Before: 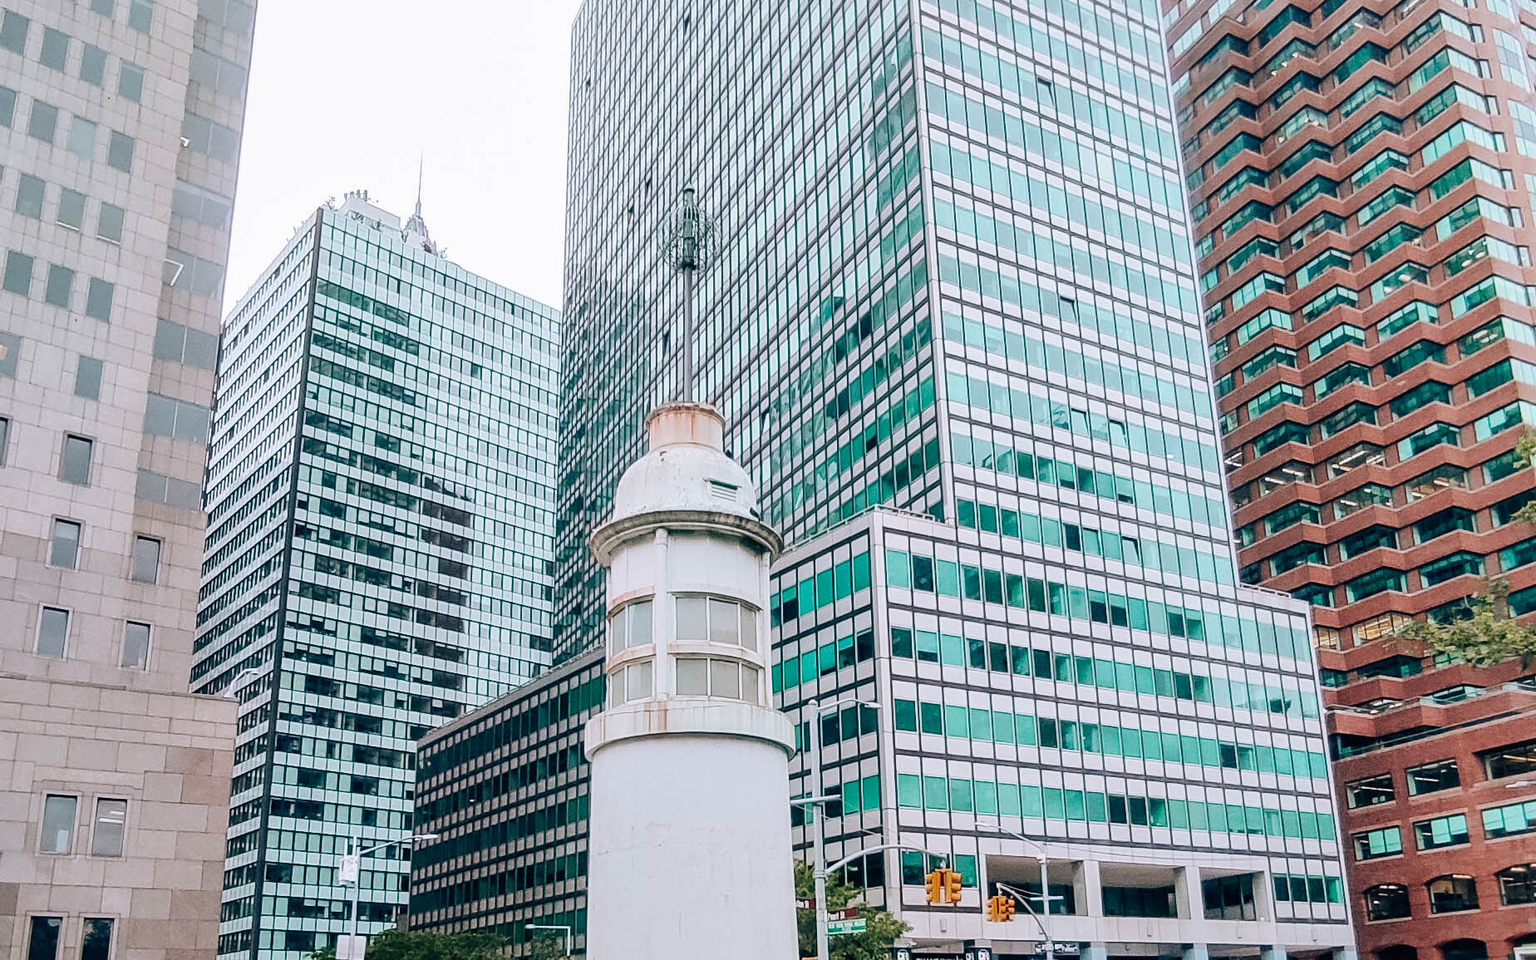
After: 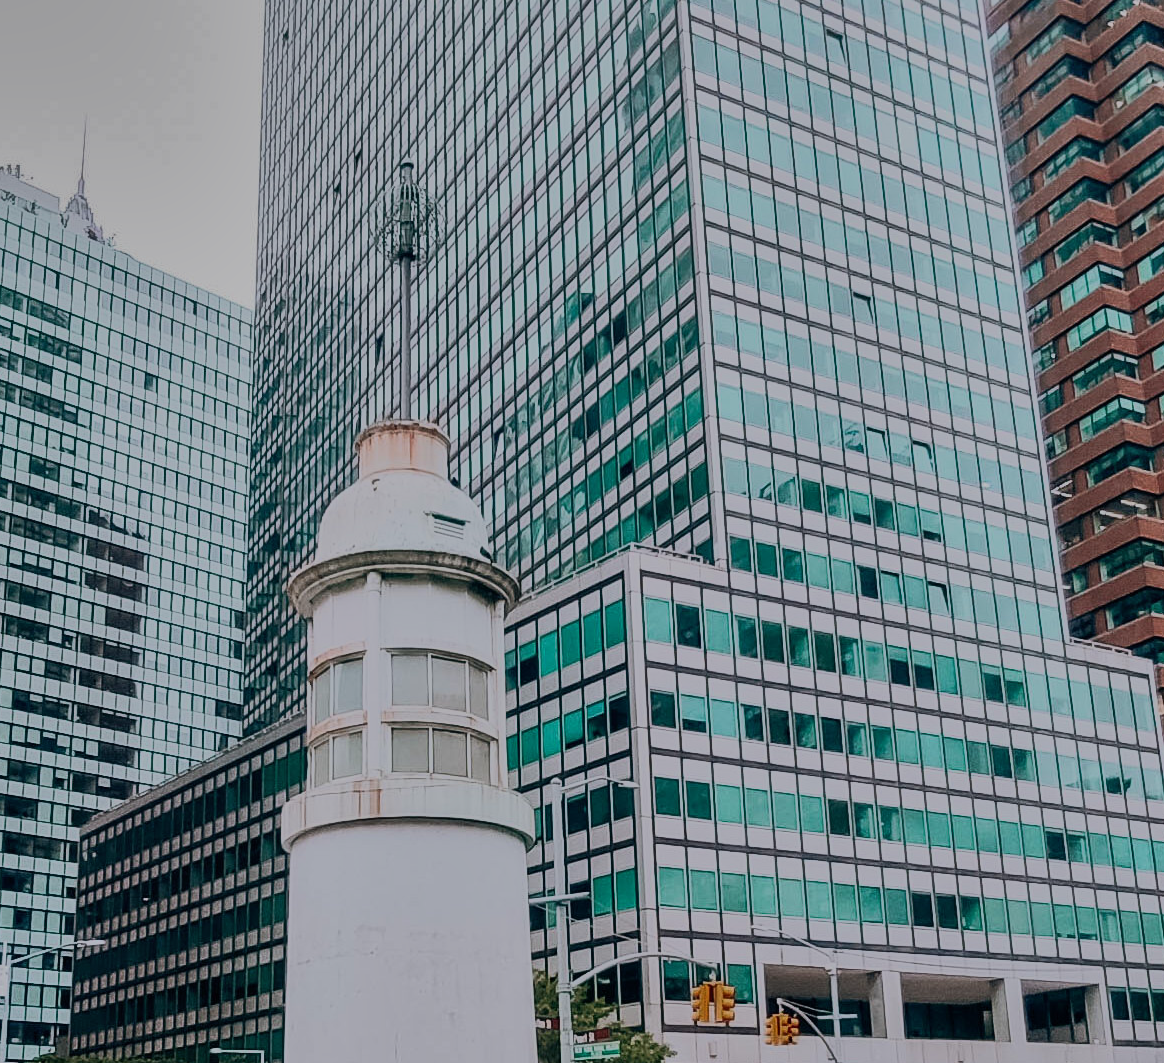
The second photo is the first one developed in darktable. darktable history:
exposure: black level correction 0, exposure 1 EV, compensate highlight preservation false
shadows and highlights: radius 109.66, shadows 44.65, highlights -66.81, low approximation 0.01, soften with gaussian
tone equalizer: -8 EV -1.99 EV, -7 EV -1.98 EV, -6 EV -1.98 EV, -5 EV -1.97 EV, -4 EV -1.99 EV, -3 EV -1.99 EV, -2 EV -1.99 EV, -1 EV -1.61 EV, +0 EV -1.98 EV, edges refinement/feathering 500, mask exposure compensation -1.57 EV, preserve details guided filter
crop and rotate: left 22.845%, top 5.628%, right 14.116%, bottom 2.334%
